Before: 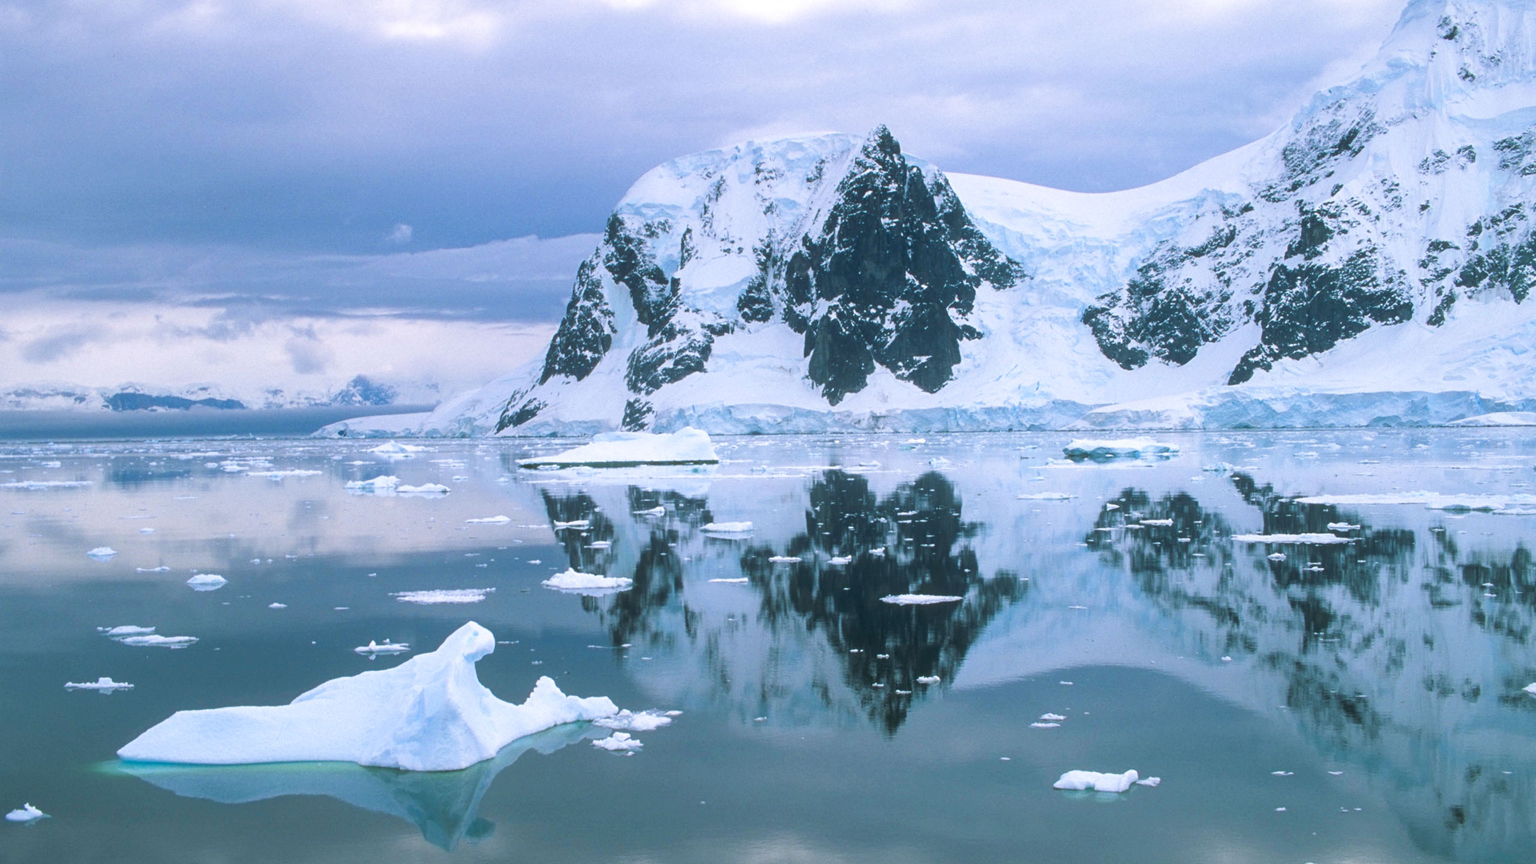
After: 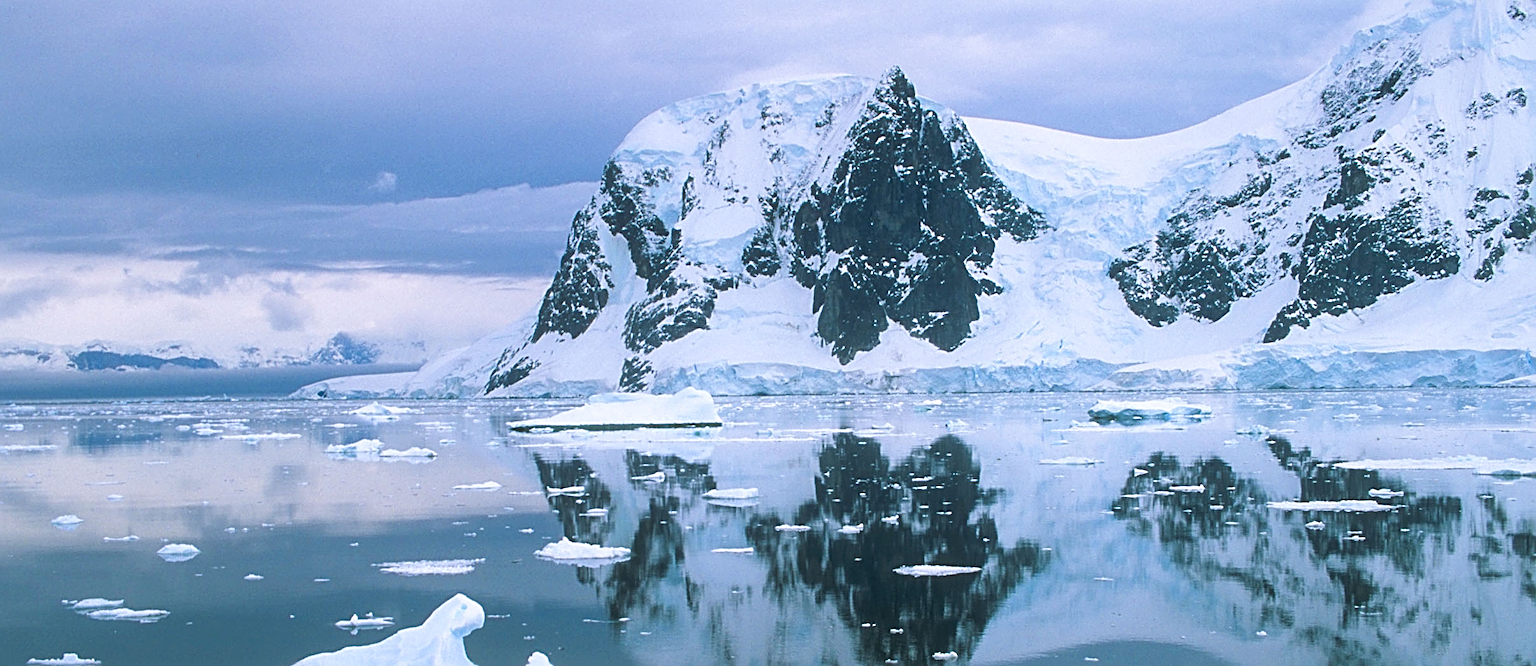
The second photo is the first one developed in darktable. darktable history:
sharpen: radius 2.836, amount 0.71
crop: left 2.552%, top 7.235%, right 3.288%, bottom 20.153%
